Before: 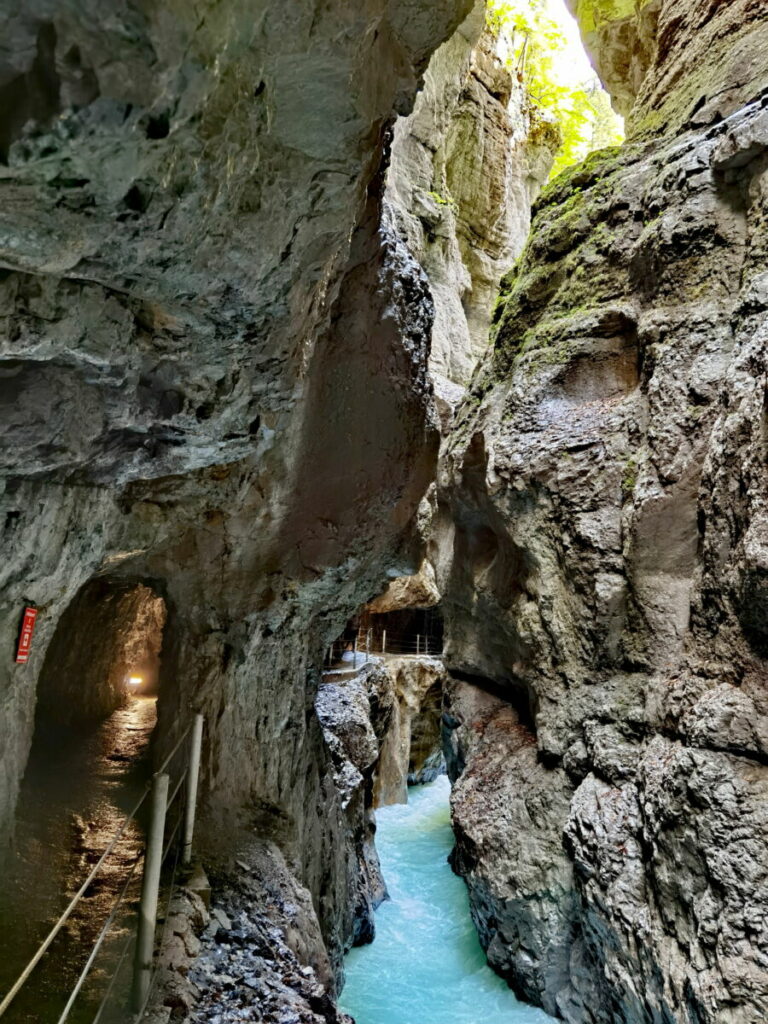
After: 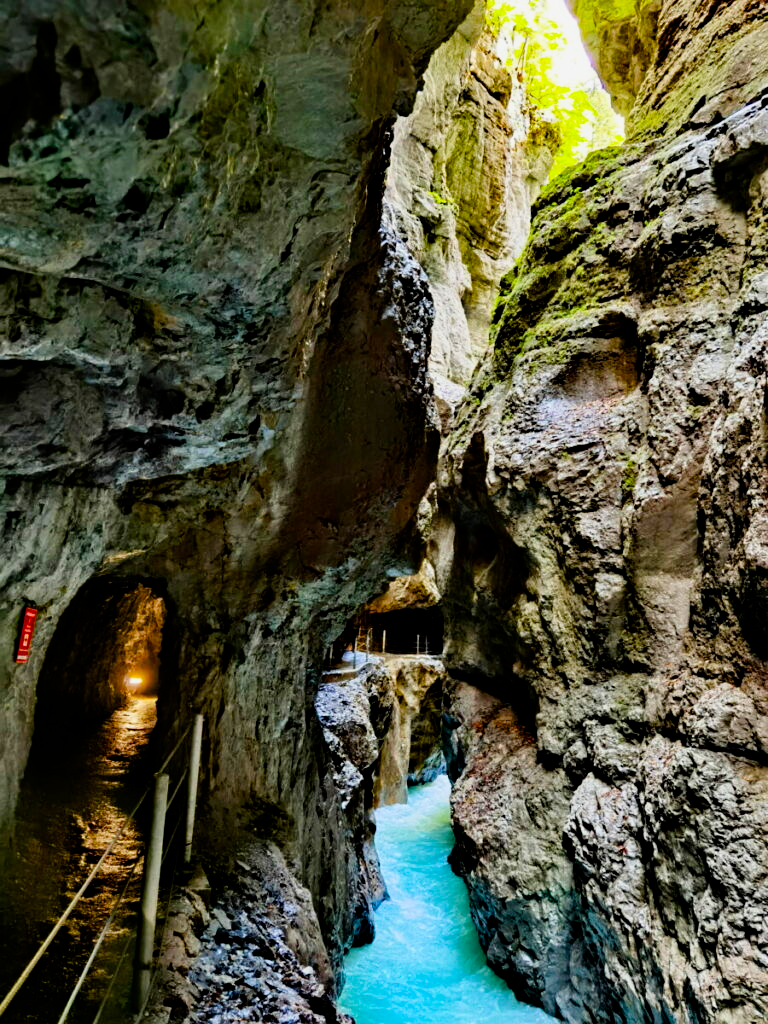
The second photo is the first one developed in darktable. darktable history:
filmic rgb: black relative exposure -5 EV, white relative exposure 3.2 EV, hardness 3.42, contrast 1.2, highlights saturation mix -30%
color balance rgb: perceptual saturation grading › global saturation 45%, perceptual saturation grading › highlights -25%, perceptual saturation grading › shadows 50%, perceptual brilliance grading › global brilliance 3%, global vibrance 3%
contrast brightness saturation: contrast 0.09, saturation 0.28
